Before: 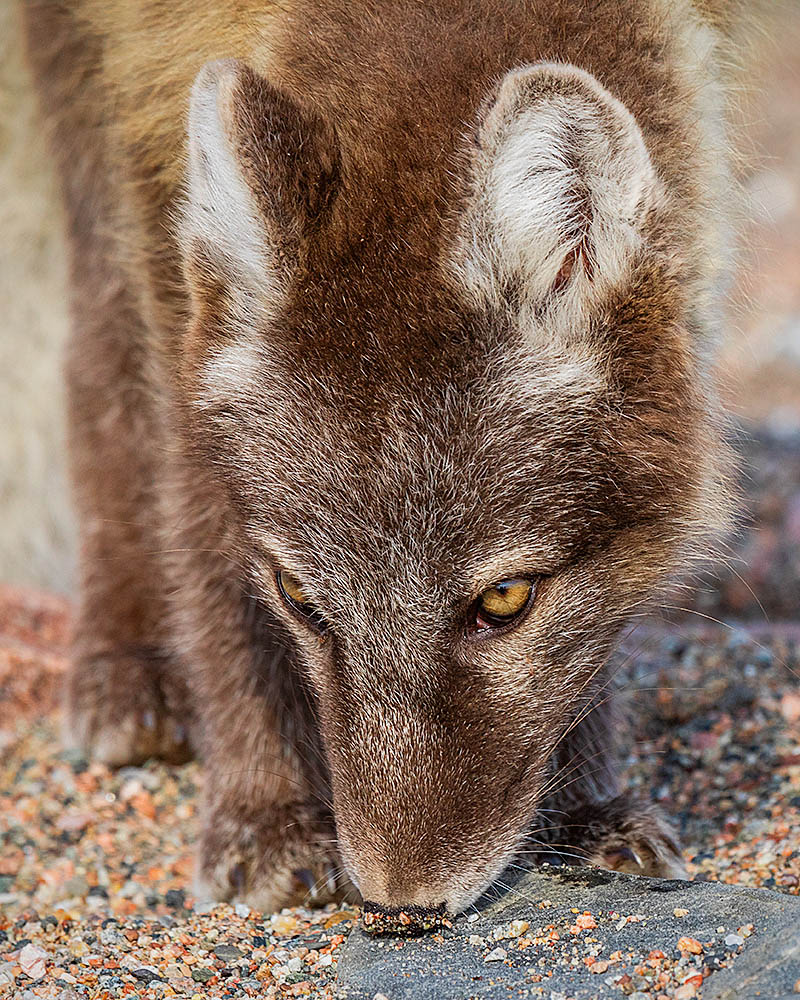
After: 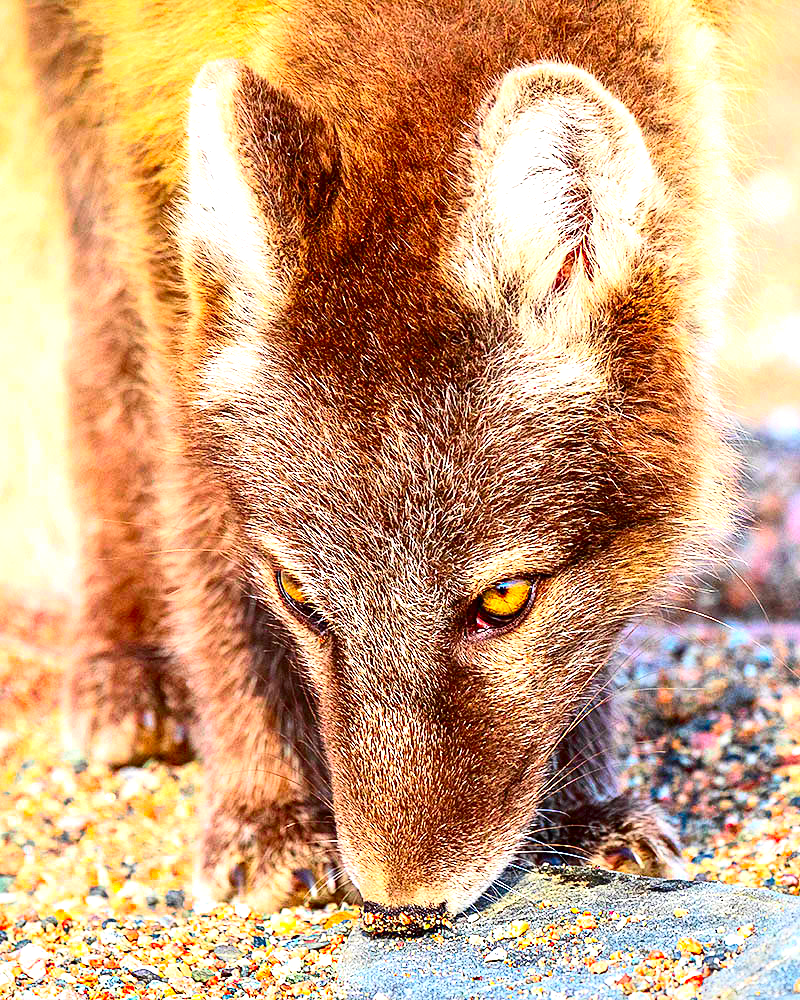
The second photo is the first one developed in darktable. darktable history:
contrast brightness saturation: contrast 0.264, brightness 0.02, saturation 0.862
exposure: black level correction 0.001, exposure 1.31 EV, compensate highlight preservation false
